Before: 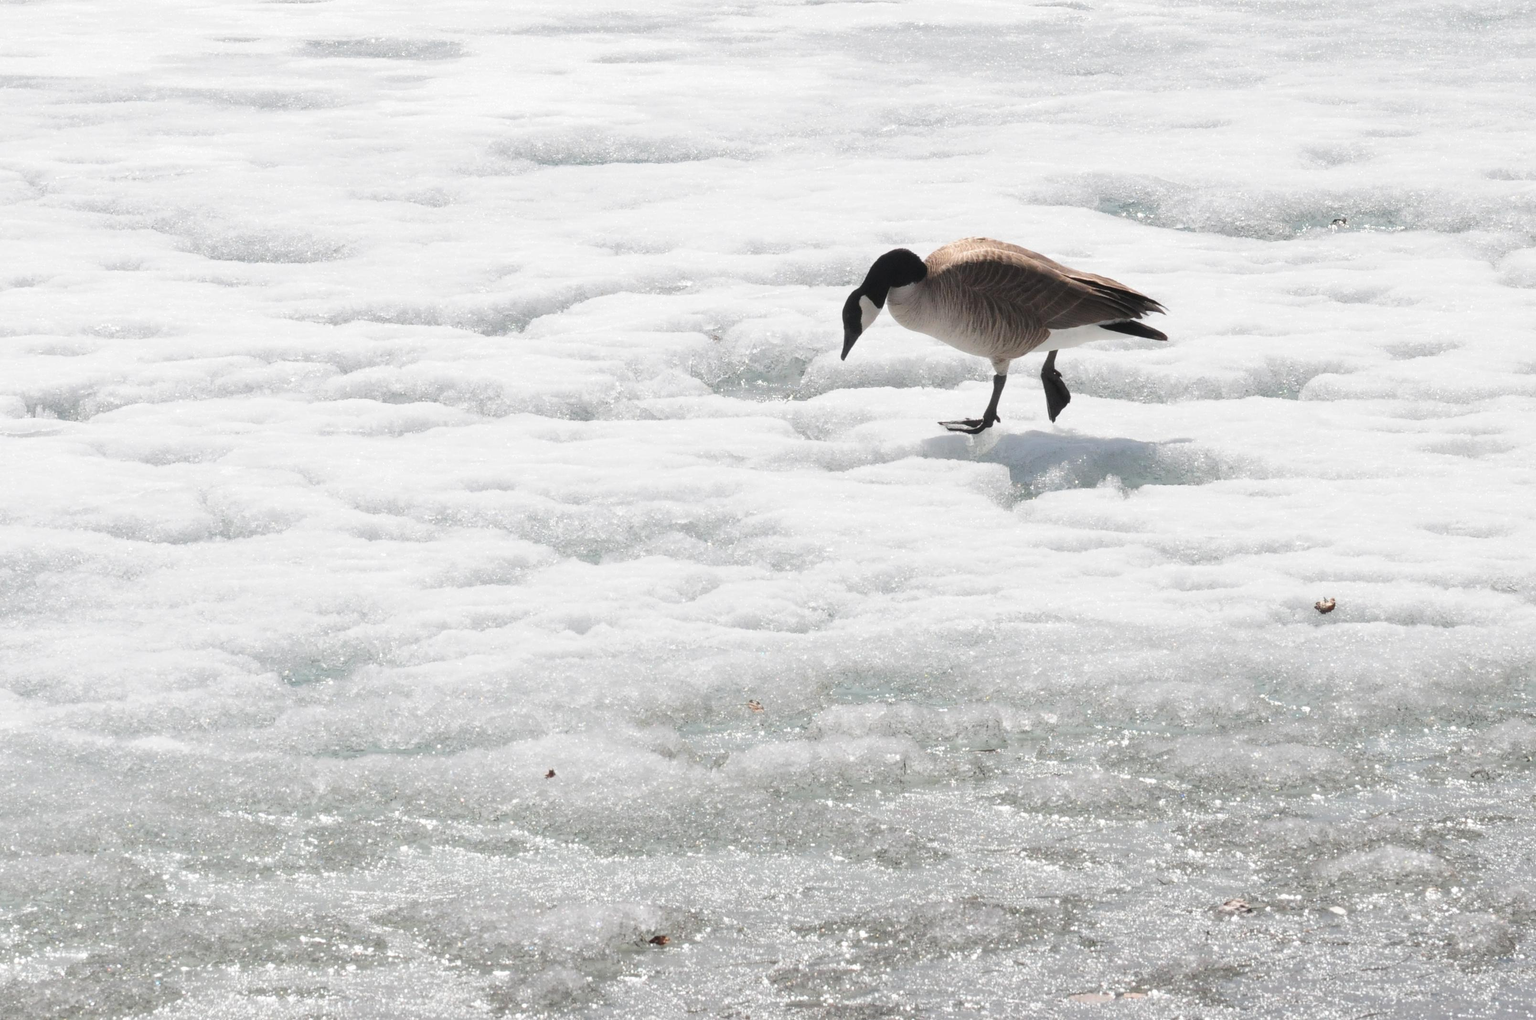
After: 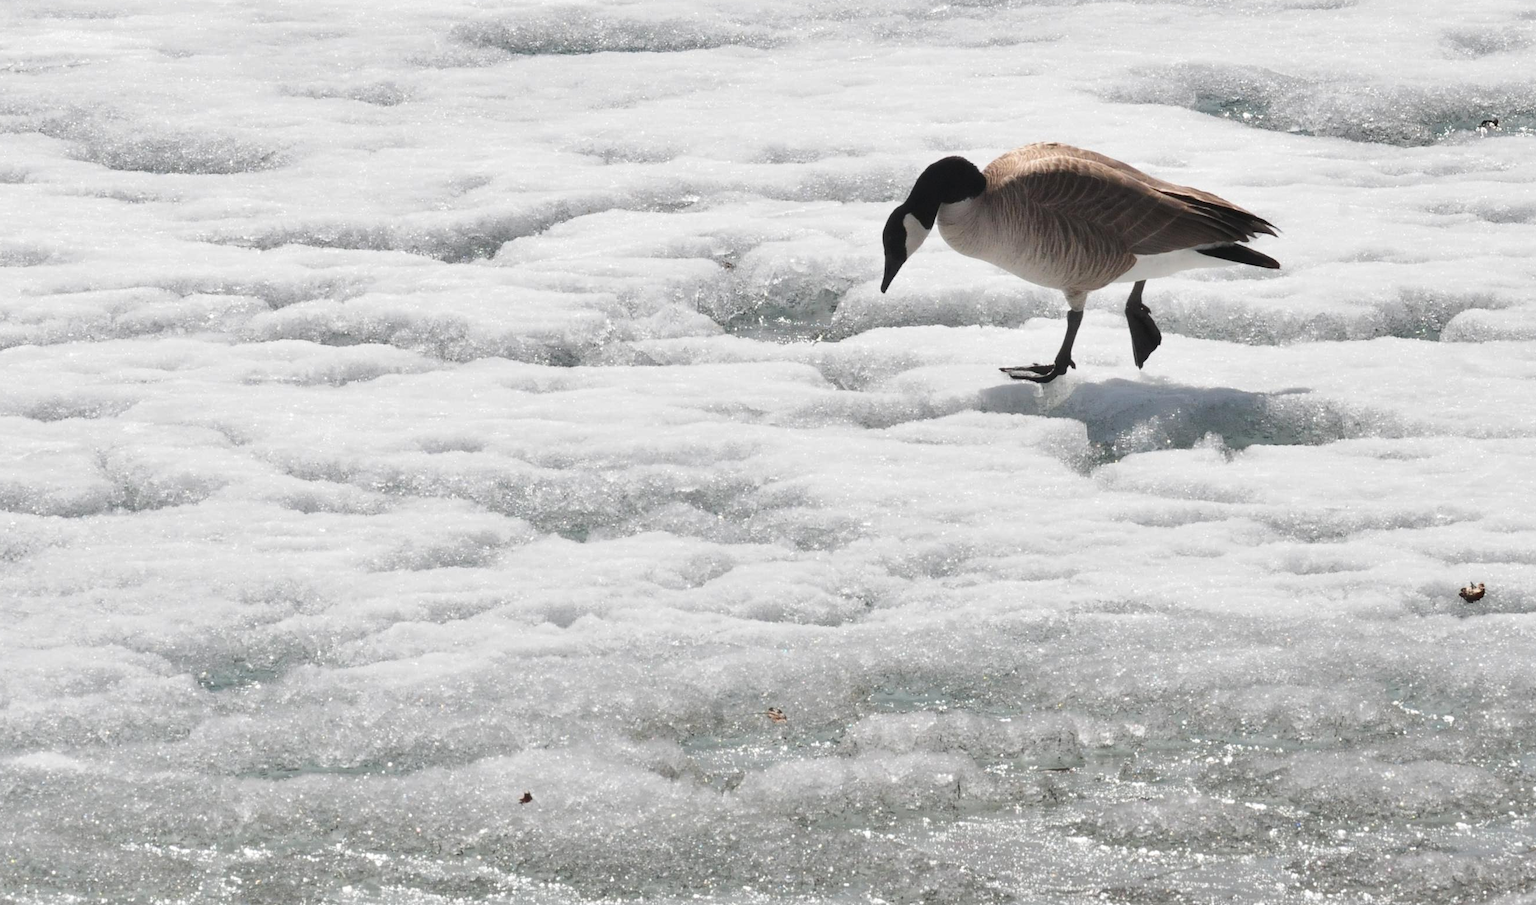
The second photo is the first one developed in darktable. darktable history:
crop: left 7.82%, top 11.884%, right 10.289%, bottom 15.414%
shadows and highlights: low approximation 0.01, soften with gaussian
